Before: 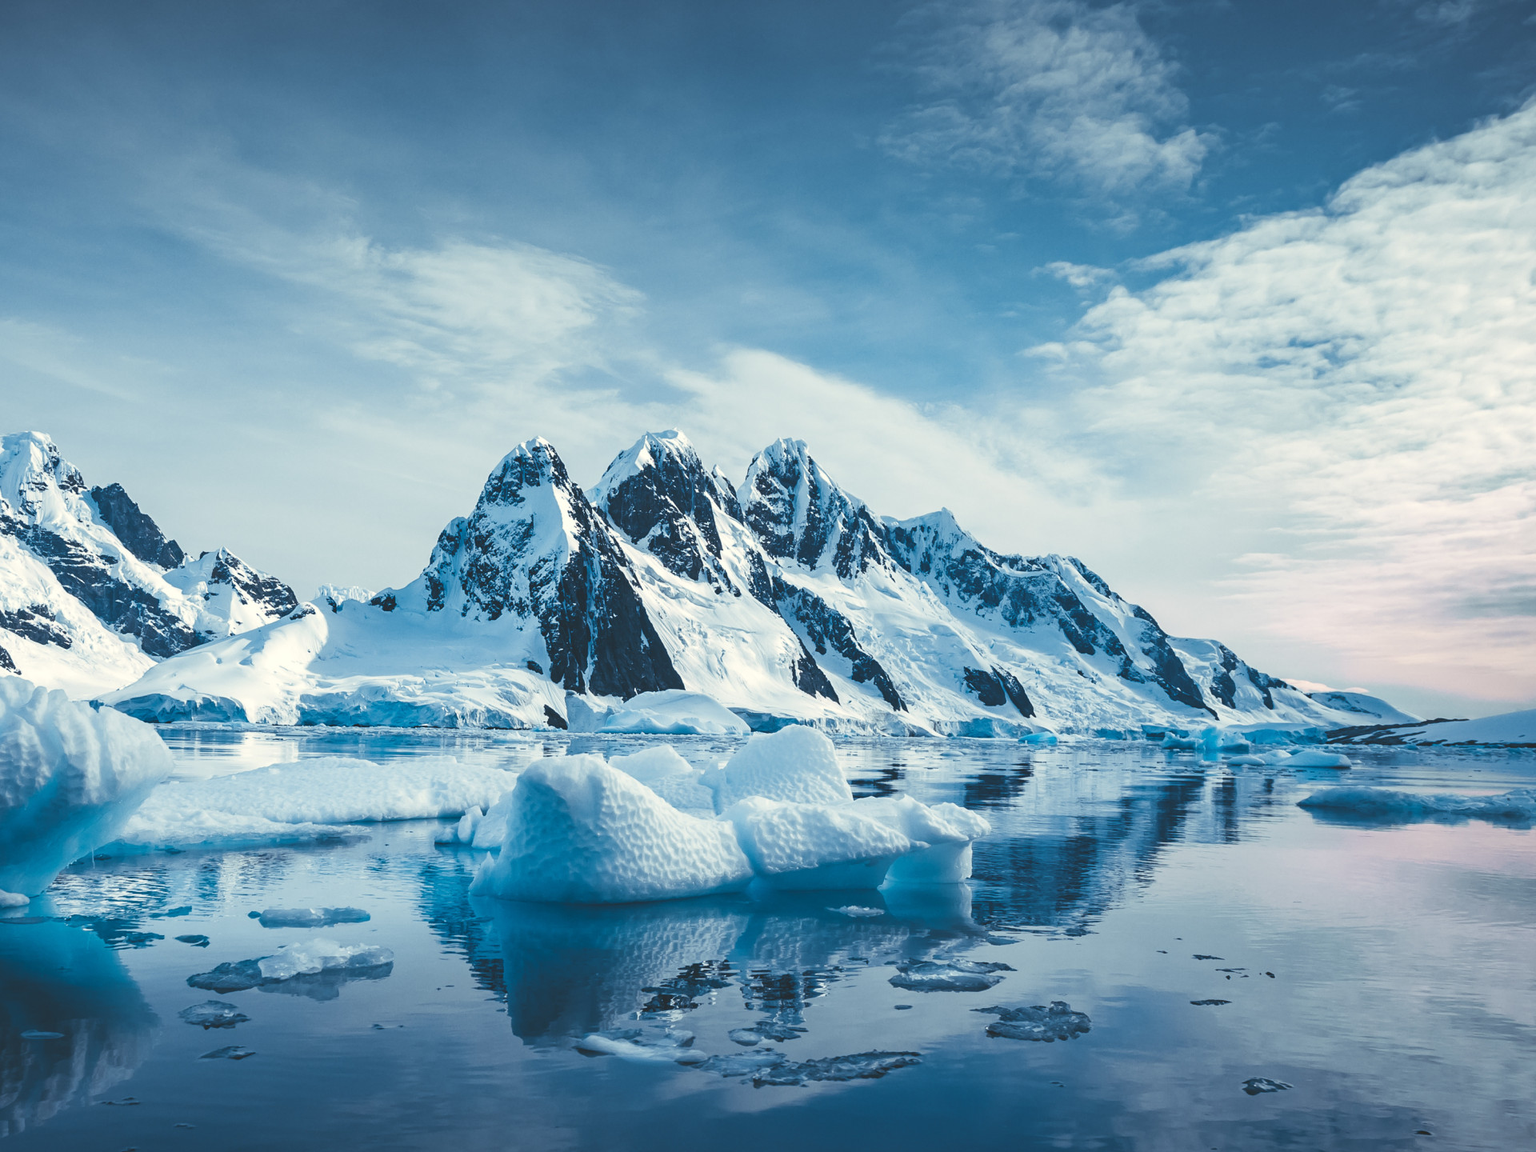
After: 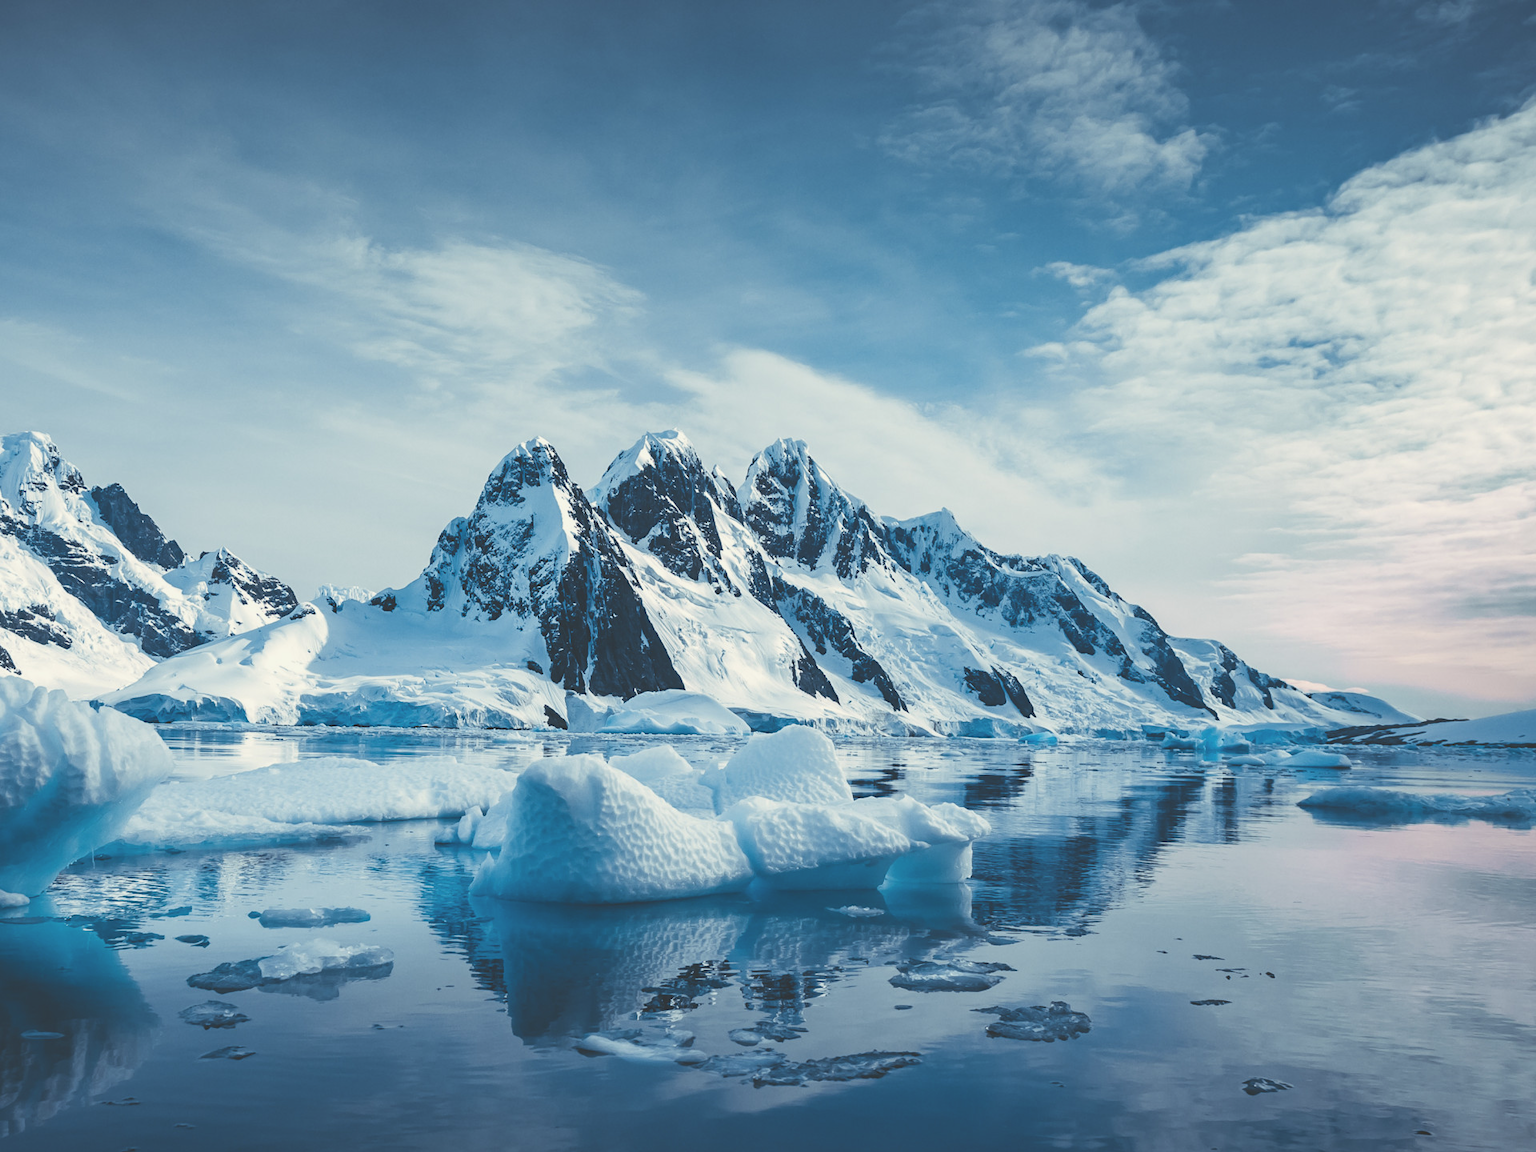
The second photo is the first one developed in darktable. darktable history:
exposure: black level correction -0.015, exposure -0.125 EV, compensate highlight preservation false
